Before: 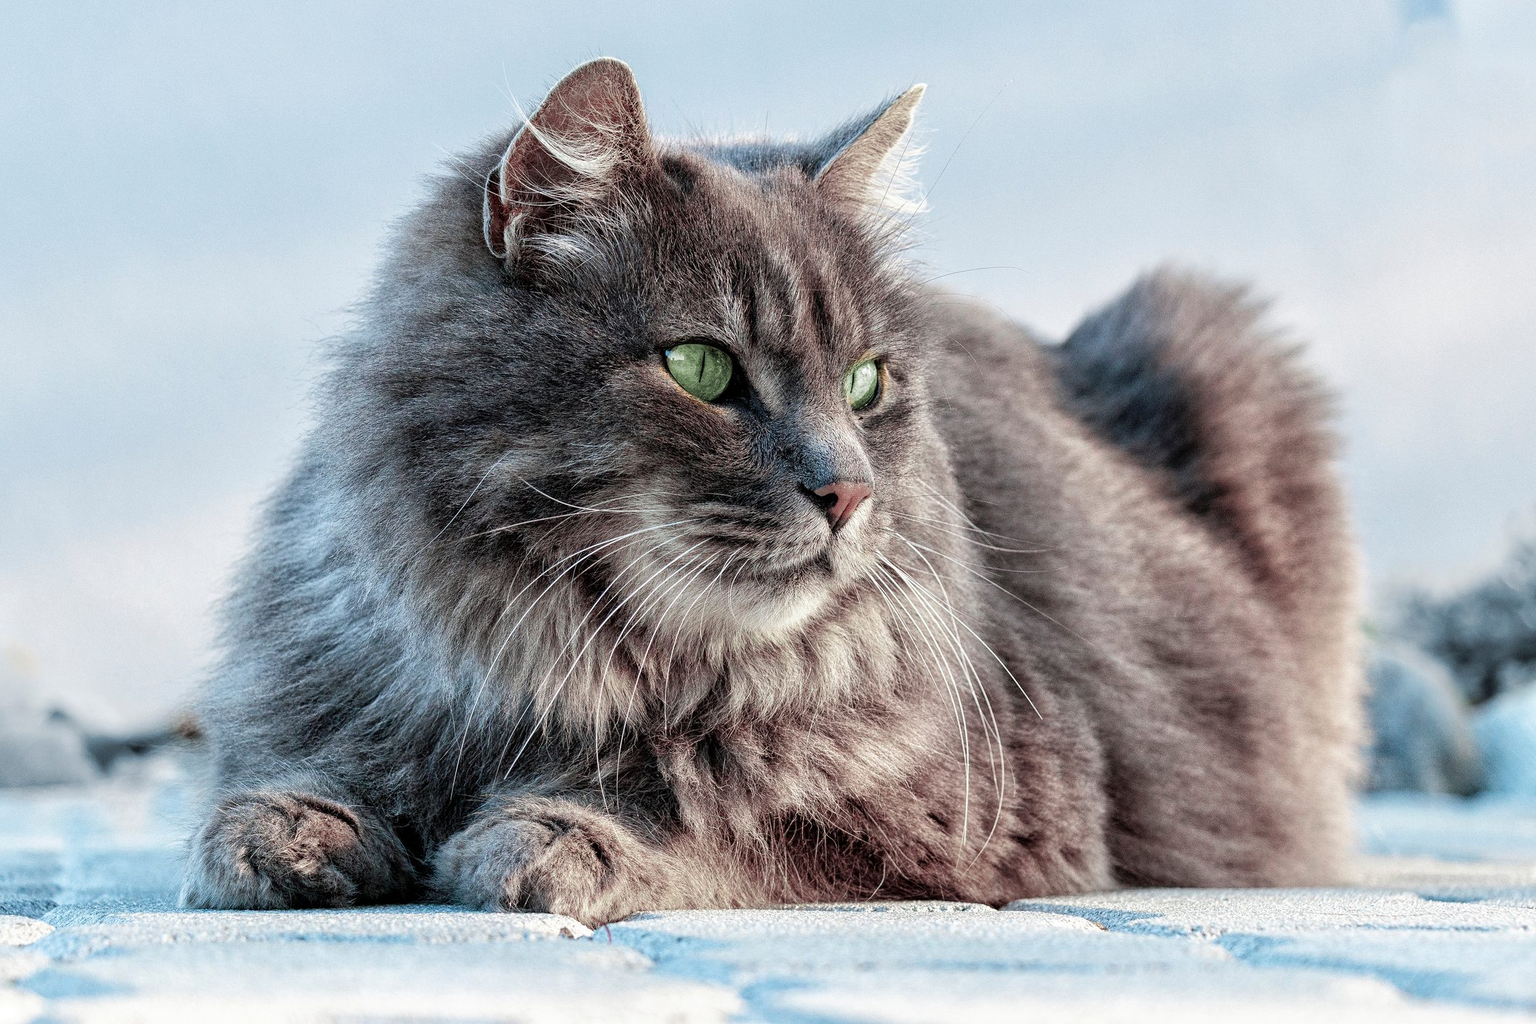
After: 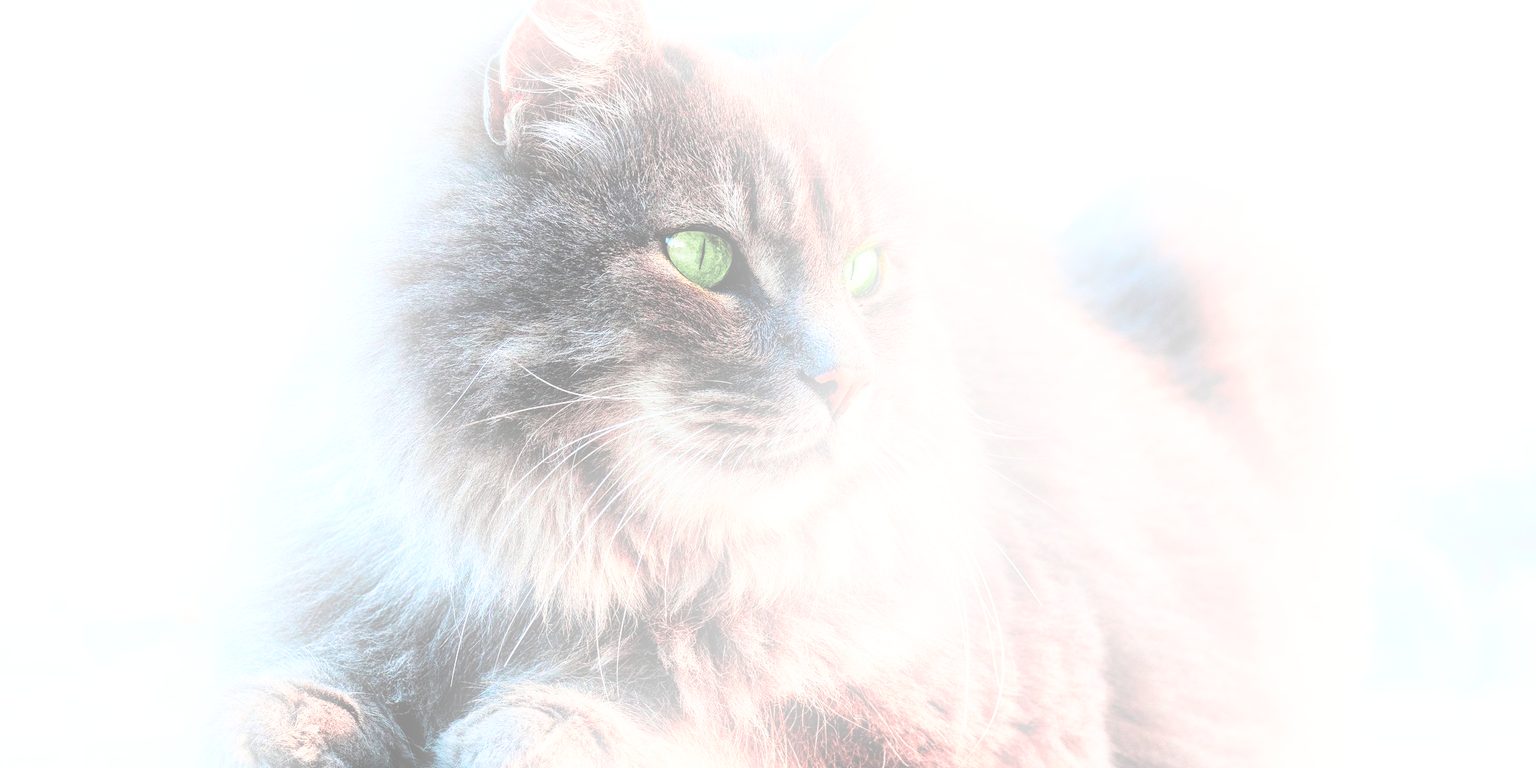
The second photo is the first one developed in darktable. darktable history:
exposure: black level correction -0.086, compensate highlight preservation false
crop: top 11.033%, bottom 13.923%
contrast brightness saturation: contrast 0.187, brightness -0.102, saturation 0.213
base curve: curves: ch0 [(0, 0) (0.012, 0.01) (0.073, 0.168) (0.31, 0.711) (0.645, 0.957) (1, 1)], preserve colors none
shadows and highlights: shadows -20.95, highlights 99.31, soften with gaussian
